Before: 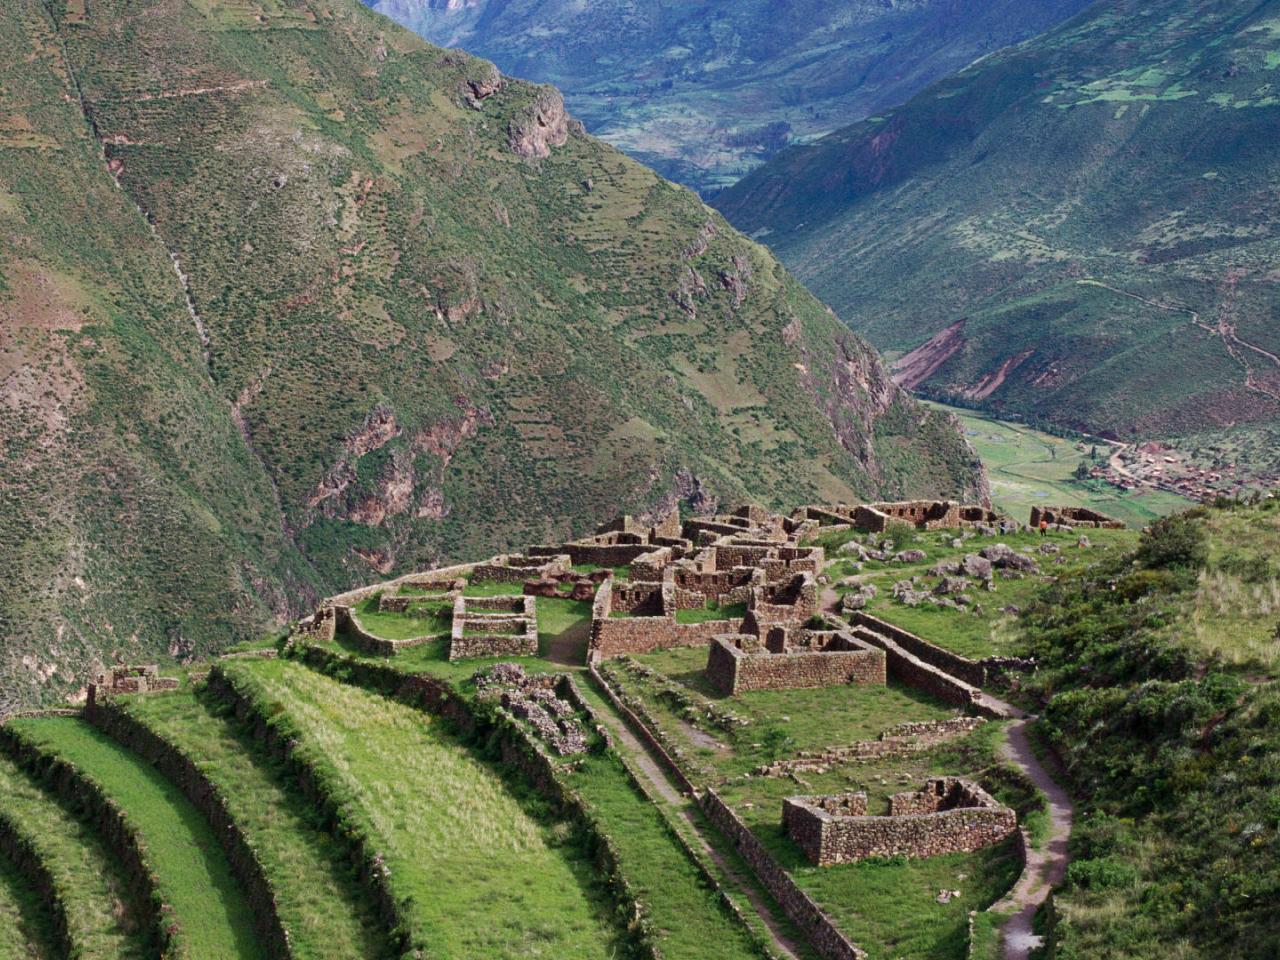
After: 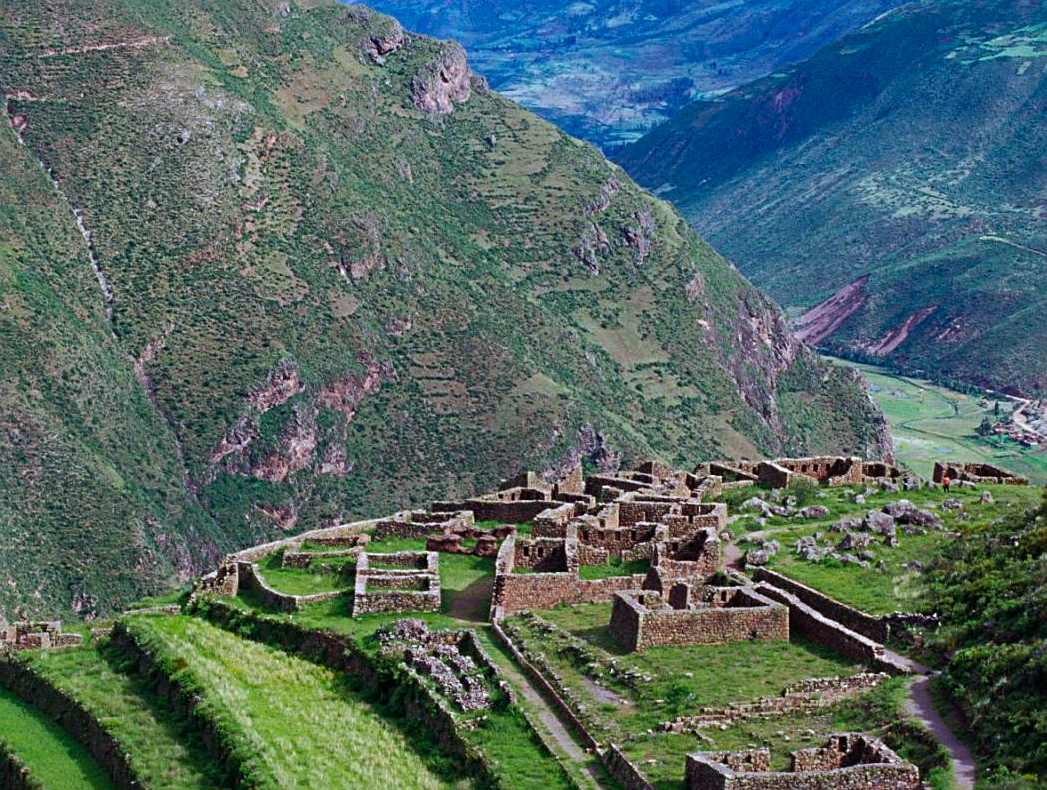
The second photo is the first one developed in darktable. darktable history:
sharpen: radius 2.495, amount 0.324
color calibration: gray › normalize channels true, x 0.37, y 0.382, temperature 4307.22 K, gamut compression 0.004
color balance rgb: shadows lift › luminance -20.13%, perceptual saturation grading › global saturation 30.2%, global vibrance 14.678%
crop and rotate: left 7.61%, top 4.645%, right 10.576%, bottom 12.981%
